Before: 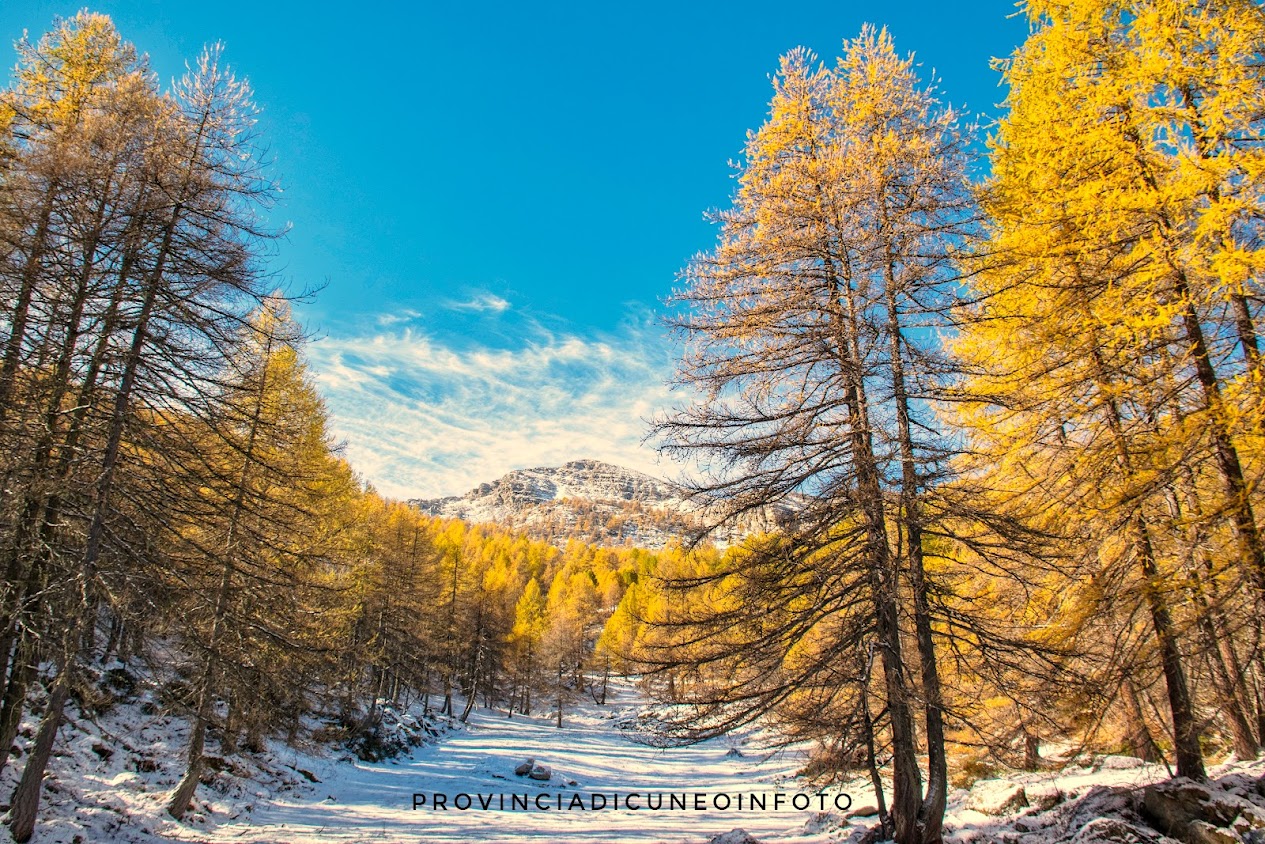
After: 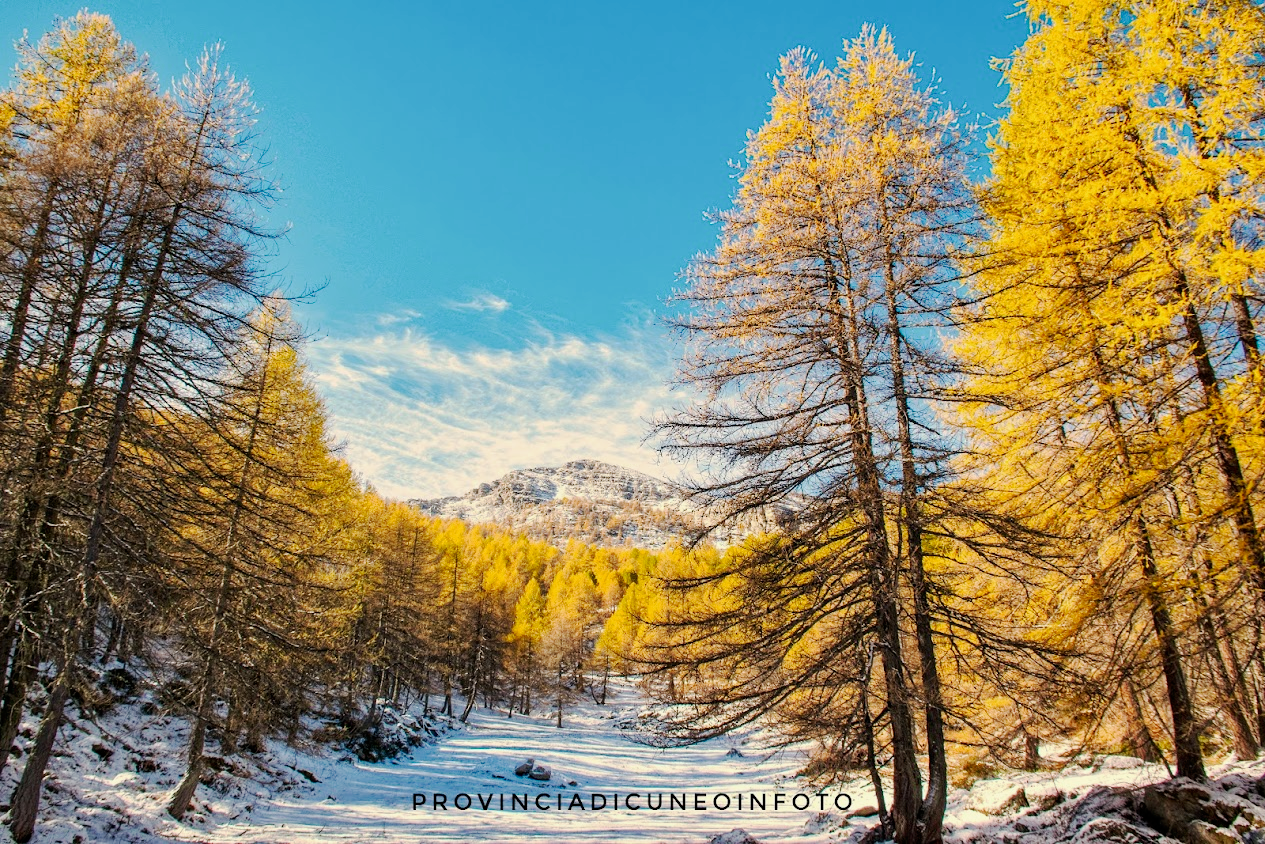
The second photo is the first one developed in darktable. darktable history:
tone equalizer: on, module defaults
tone curve: curves: ch0 [(0, 0) (0.052, 0.018) (0.236, 0.207) (0.41, 0.417) (0.485, 0.518) (0.54, 0.584) (0.625, 0.666) (0.845, 0.828) (0.994, 0.964)]; ch1 [(0, 0.055) (0.15, 0.117) (0.317, 0.34) (0.382, 0.408) (0.434, 0.441) (0.472, 0.479) (0.498, 0.501) (0.557, 0.558) (0.616, 0.59) (0.739, 0.7) (0.873, 0.857) (1, 0.928)]; ch2 [(0, 0) (0.352, 0.403) (0.447, 0.466) (0.482, 0.482) (0.528, 0.526) (0.586, 0.577) (0.618, 0.621) (0.785, 0.747) (1, 1)], preserve colors none
